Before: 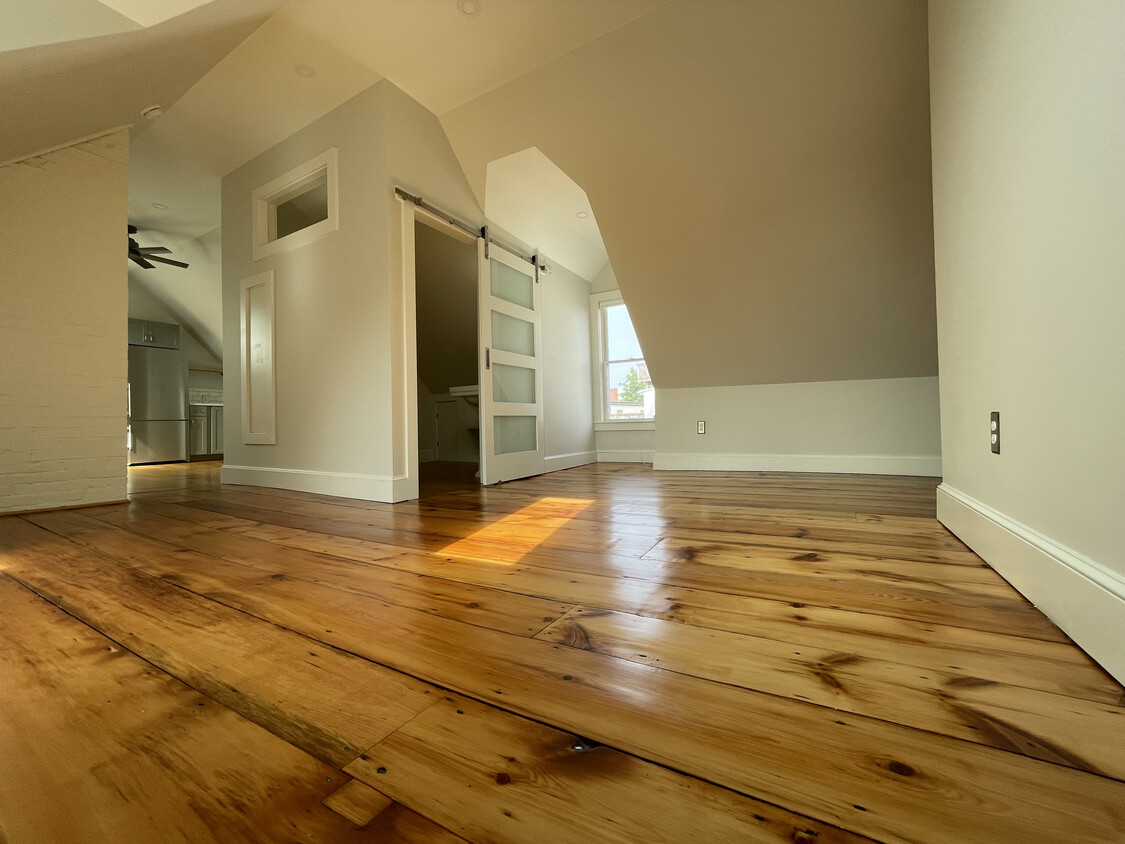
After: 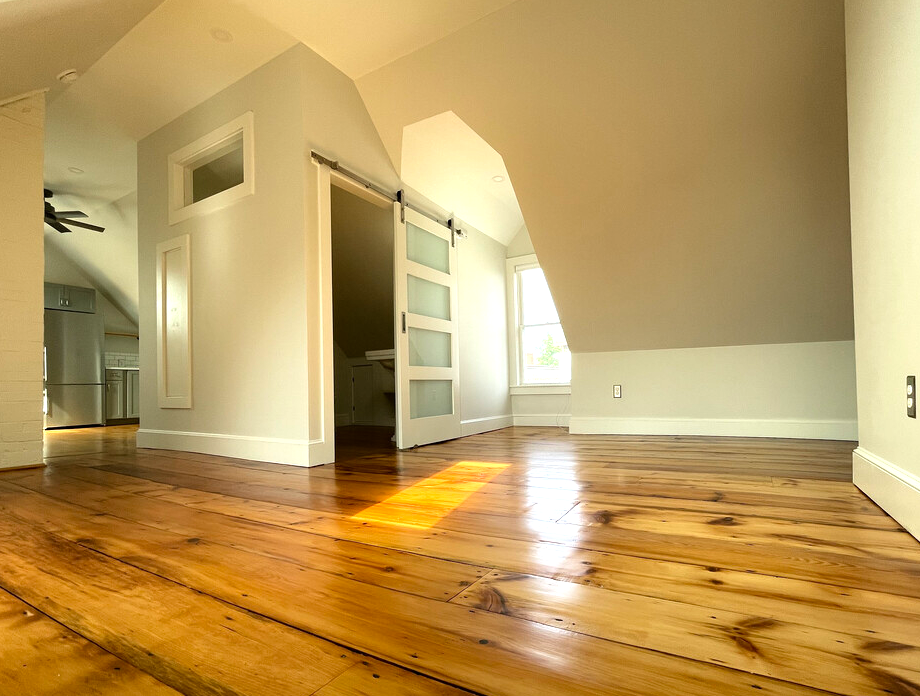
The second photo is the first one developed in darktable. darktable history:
crop and rotate: left 7.507%, top 4.379%, right 10.635%, bottom 13.049%
tone equalizer: -8 EV -0.743 EV, -7 EV -0.713 EV, -6 EV -0.571 EV, -5 EV -0.367 EV, -3 EV 0.37 EV, -2 EV 0.6 EV, -1 EV 0.694 EV, +0 EV 0.756 EV
